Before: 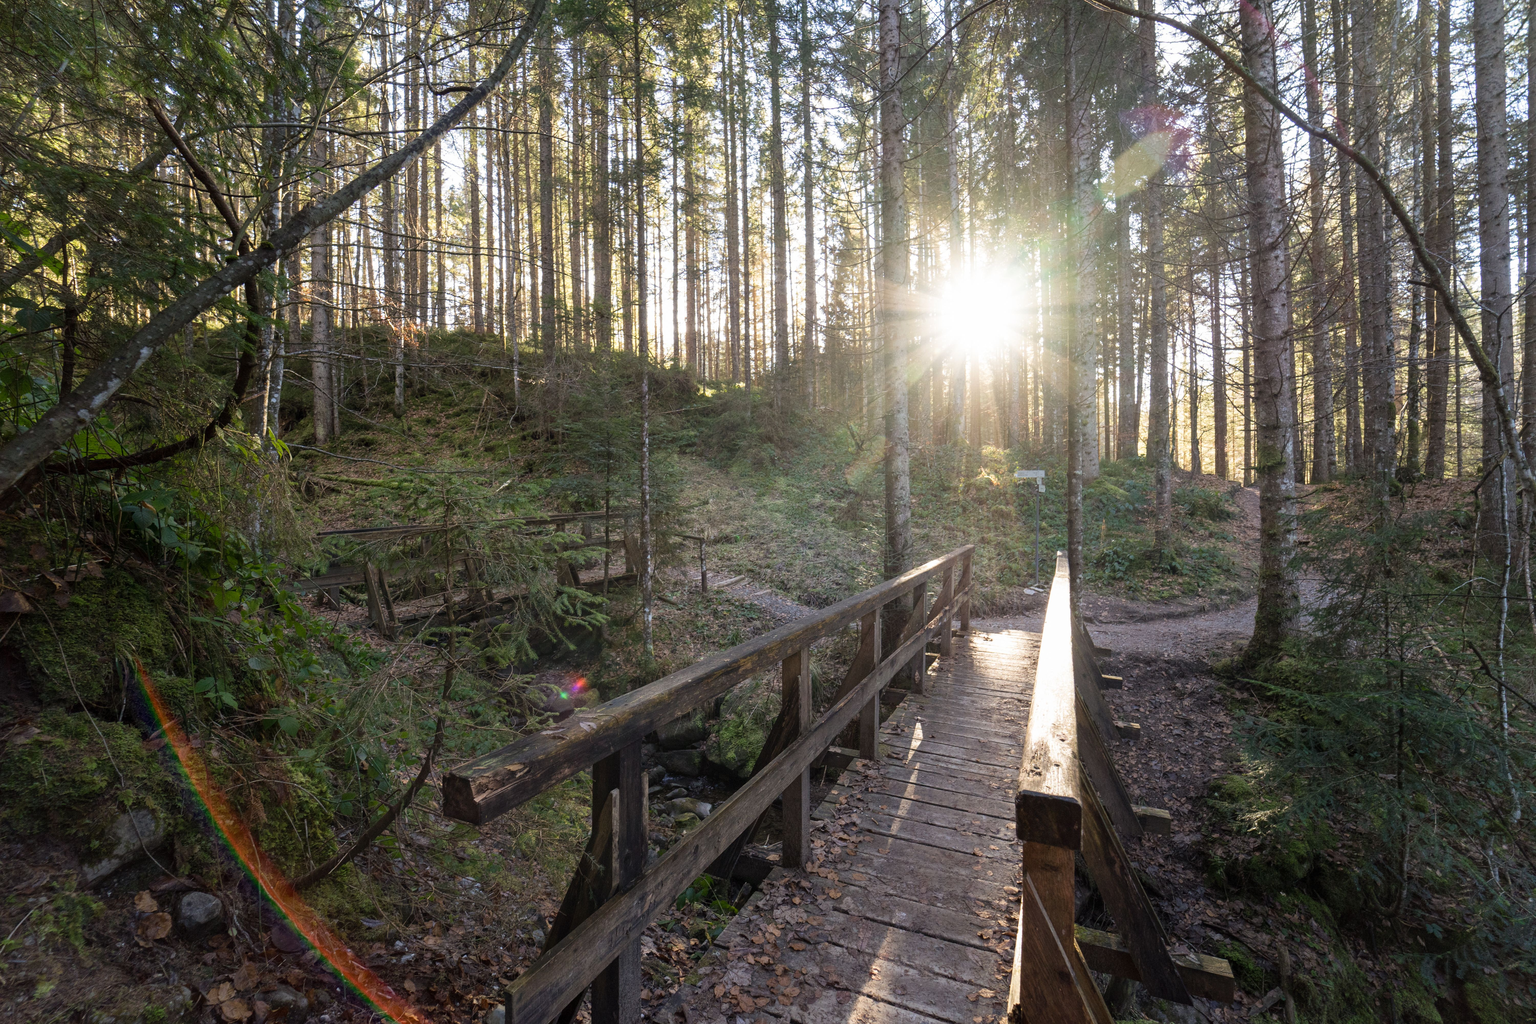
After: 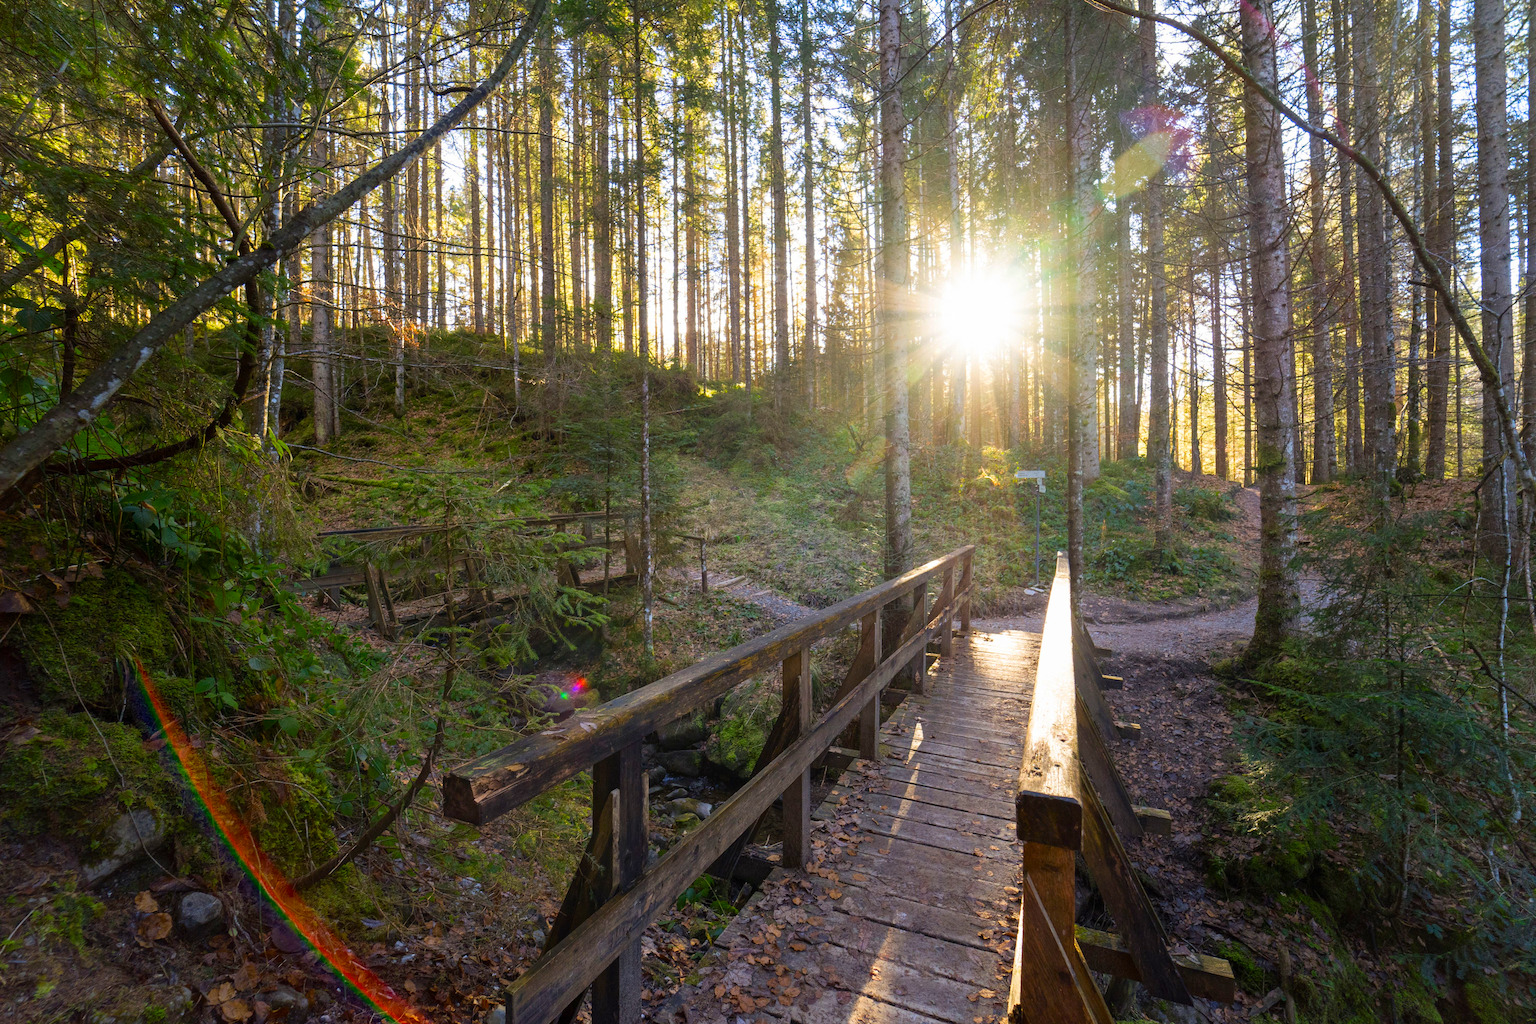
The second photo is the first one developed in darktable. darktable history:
color contrast: green-magenta contrast 1.55, blue-yellow contrast 1.83
